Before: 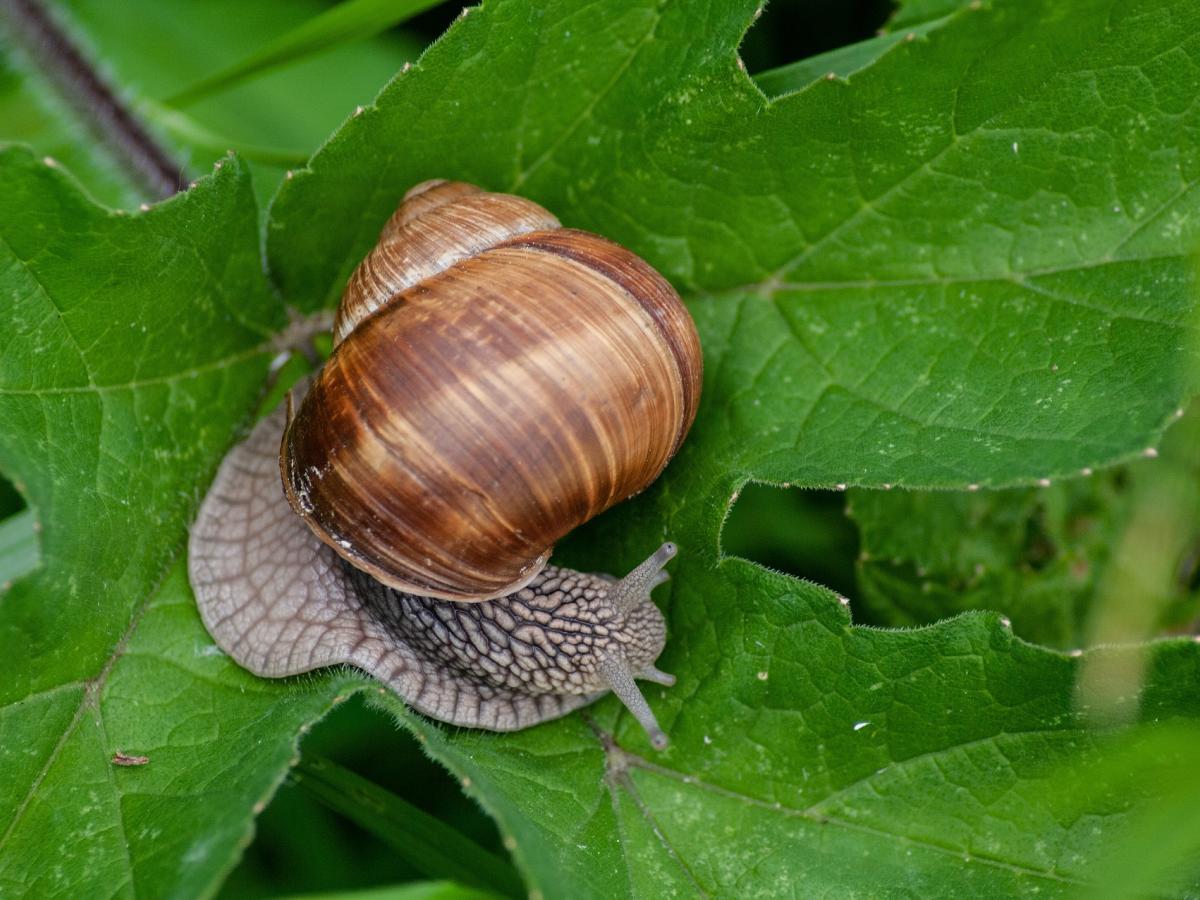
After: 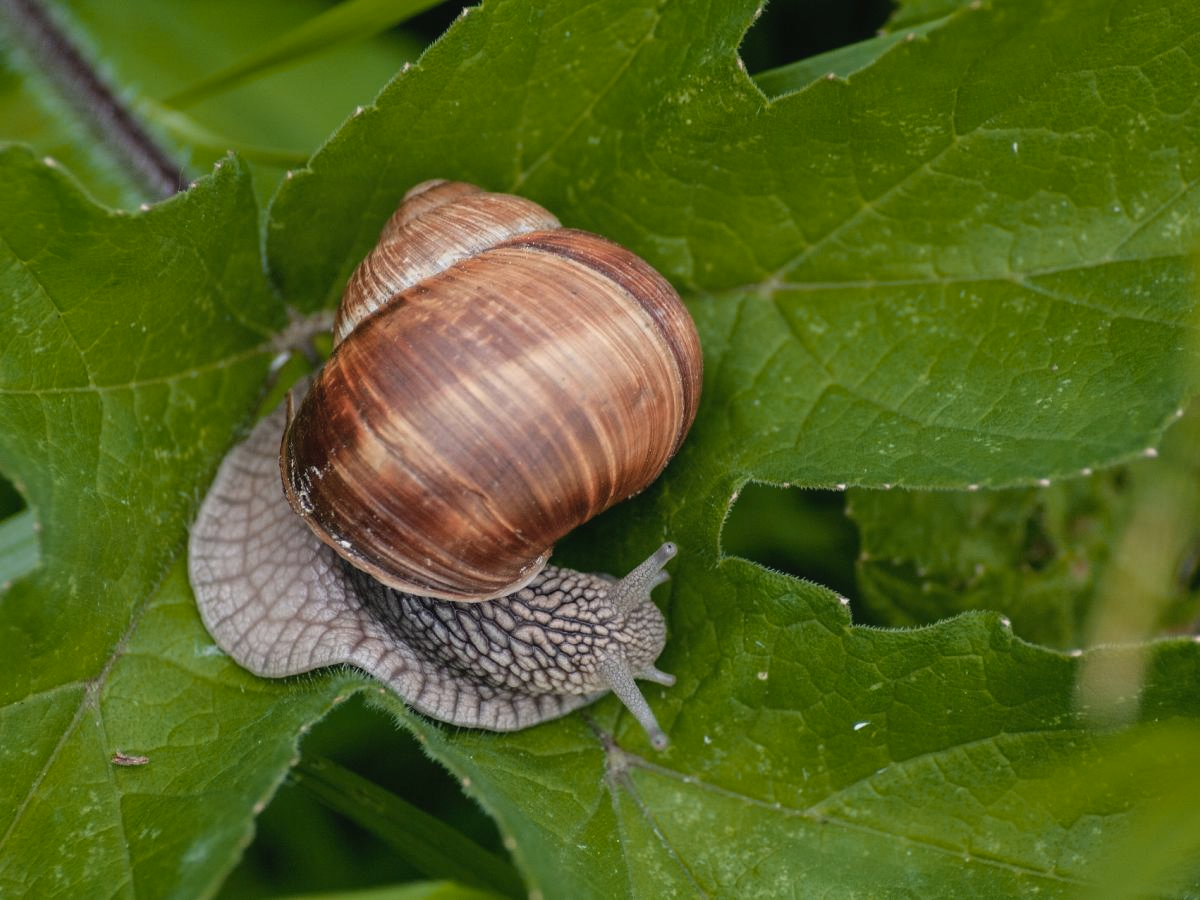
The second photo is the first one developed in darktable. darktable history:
color zones: curves: ch0 [(0.473, 0.374) (0.742, 0.784)]; ch1 [(0.354, 0.737) (0.742, 0.705)]; ch2 [(0.318, 0.421) (0.758, 0.532)]
contrast brightness saturation: contrast -0.05, saturation -0.41
